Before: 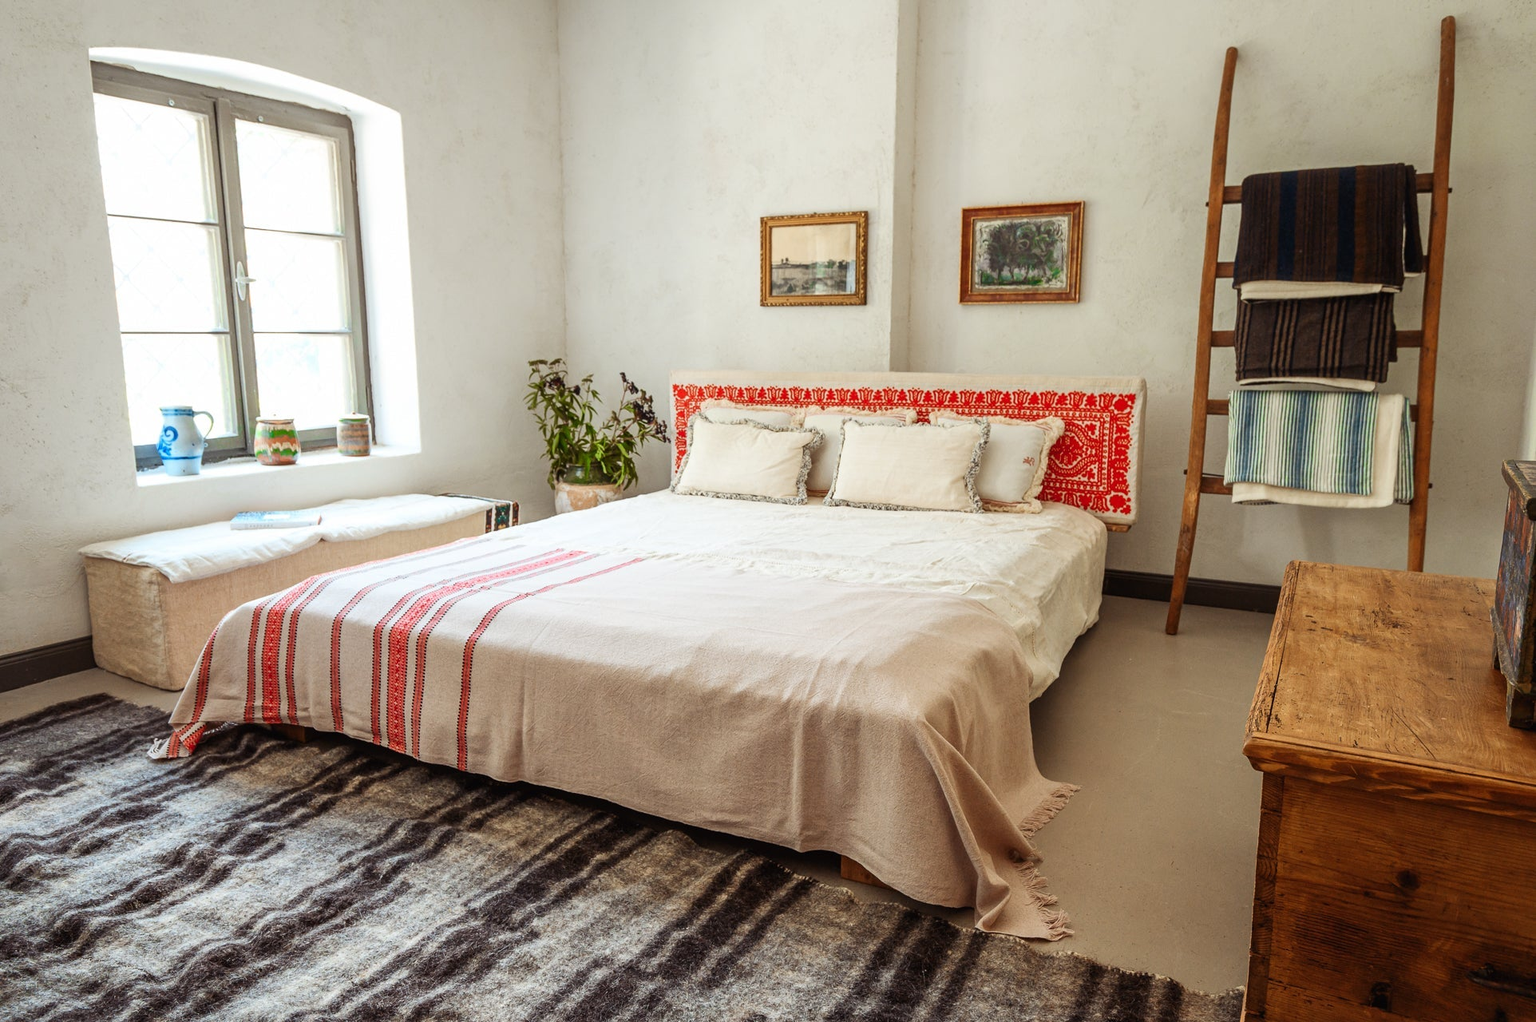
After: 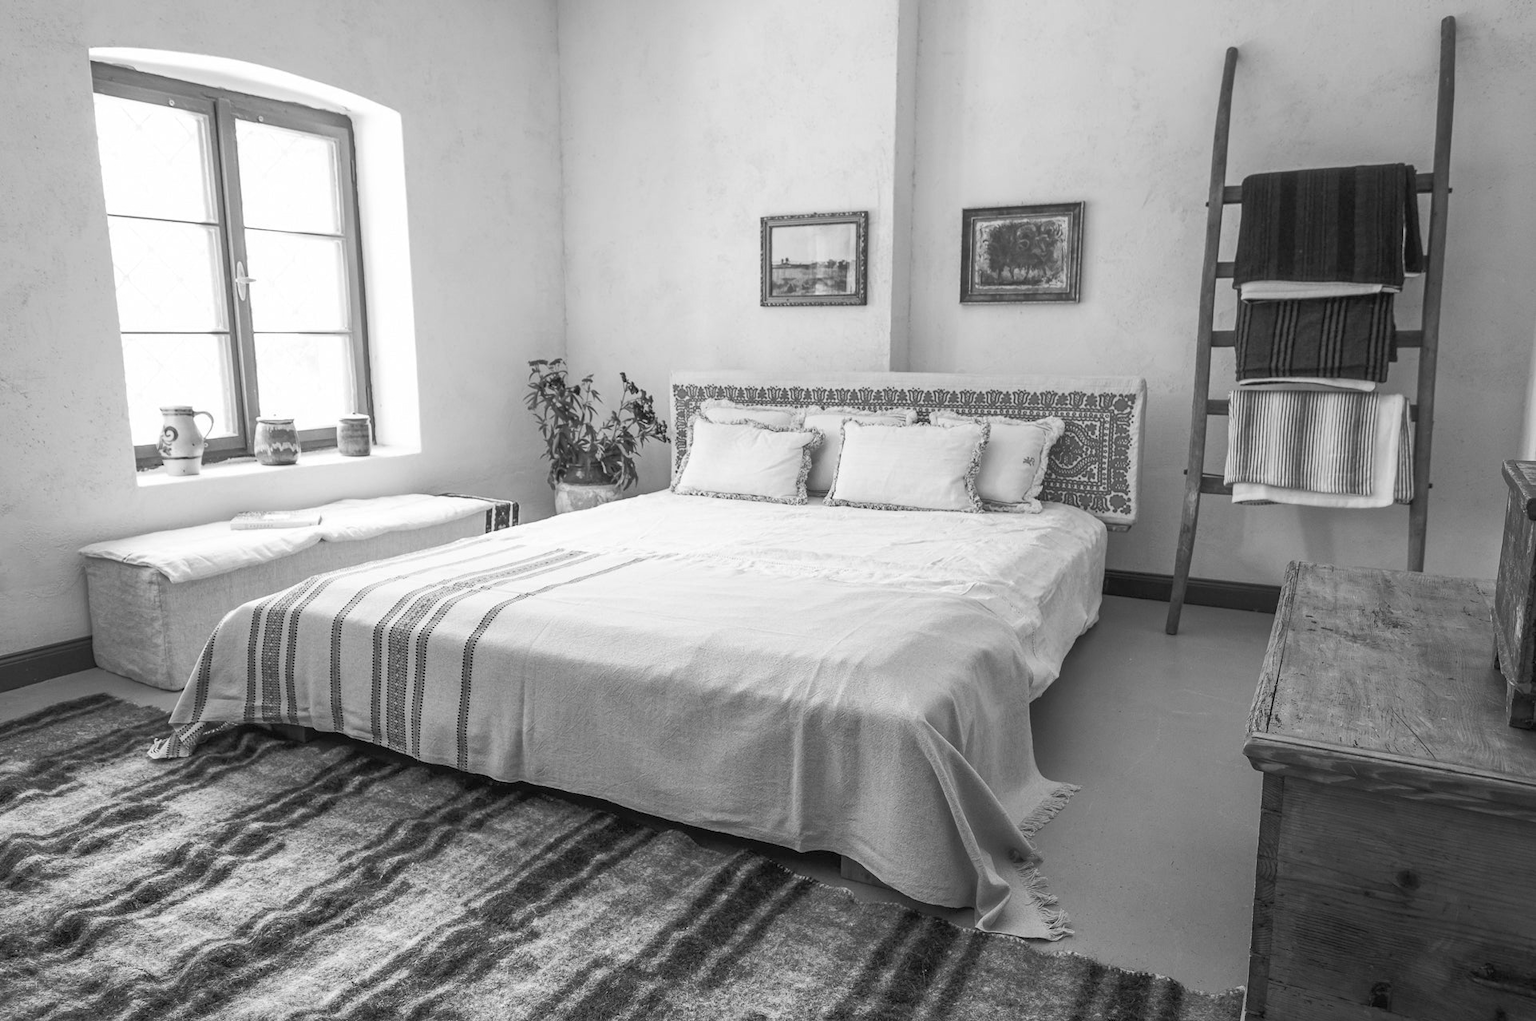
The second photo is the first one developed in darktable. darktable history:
rgb curve: curves: ch0 [(0, 0) (0.072, 0.166) (0.217, 0.293) (0.414, 0.42) (1, 1)], compensate middle gray true, preserve colors basic power
monochrome: on, module defaults
